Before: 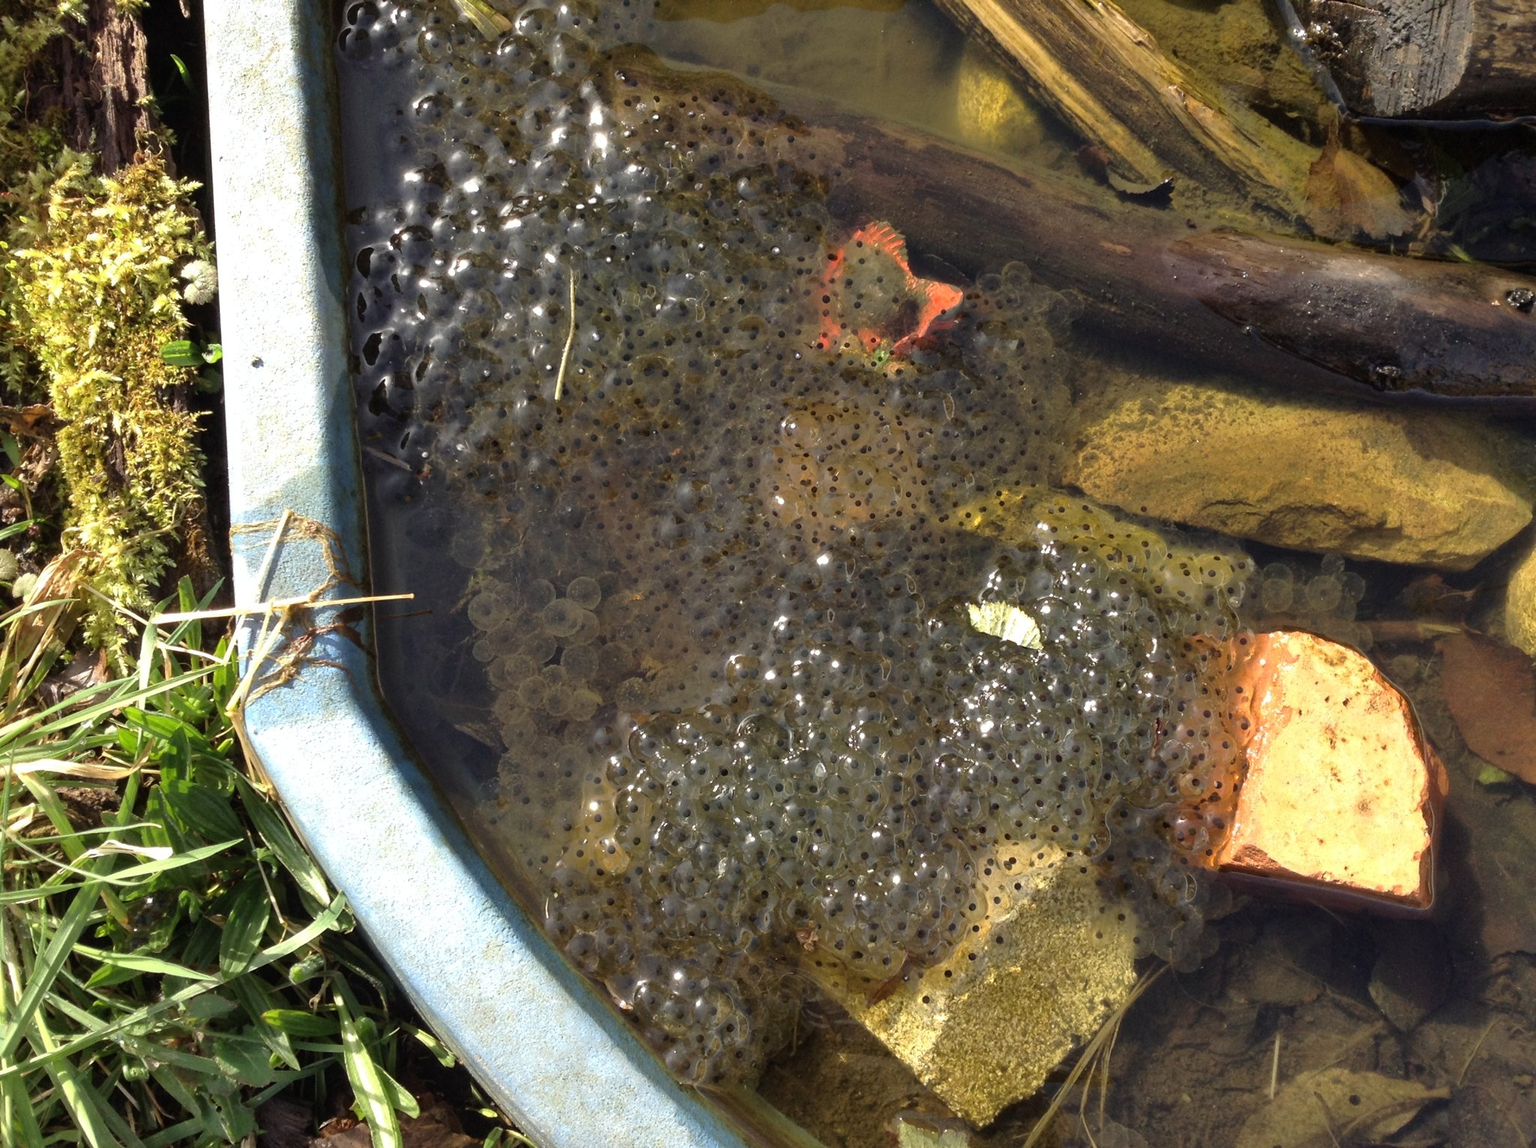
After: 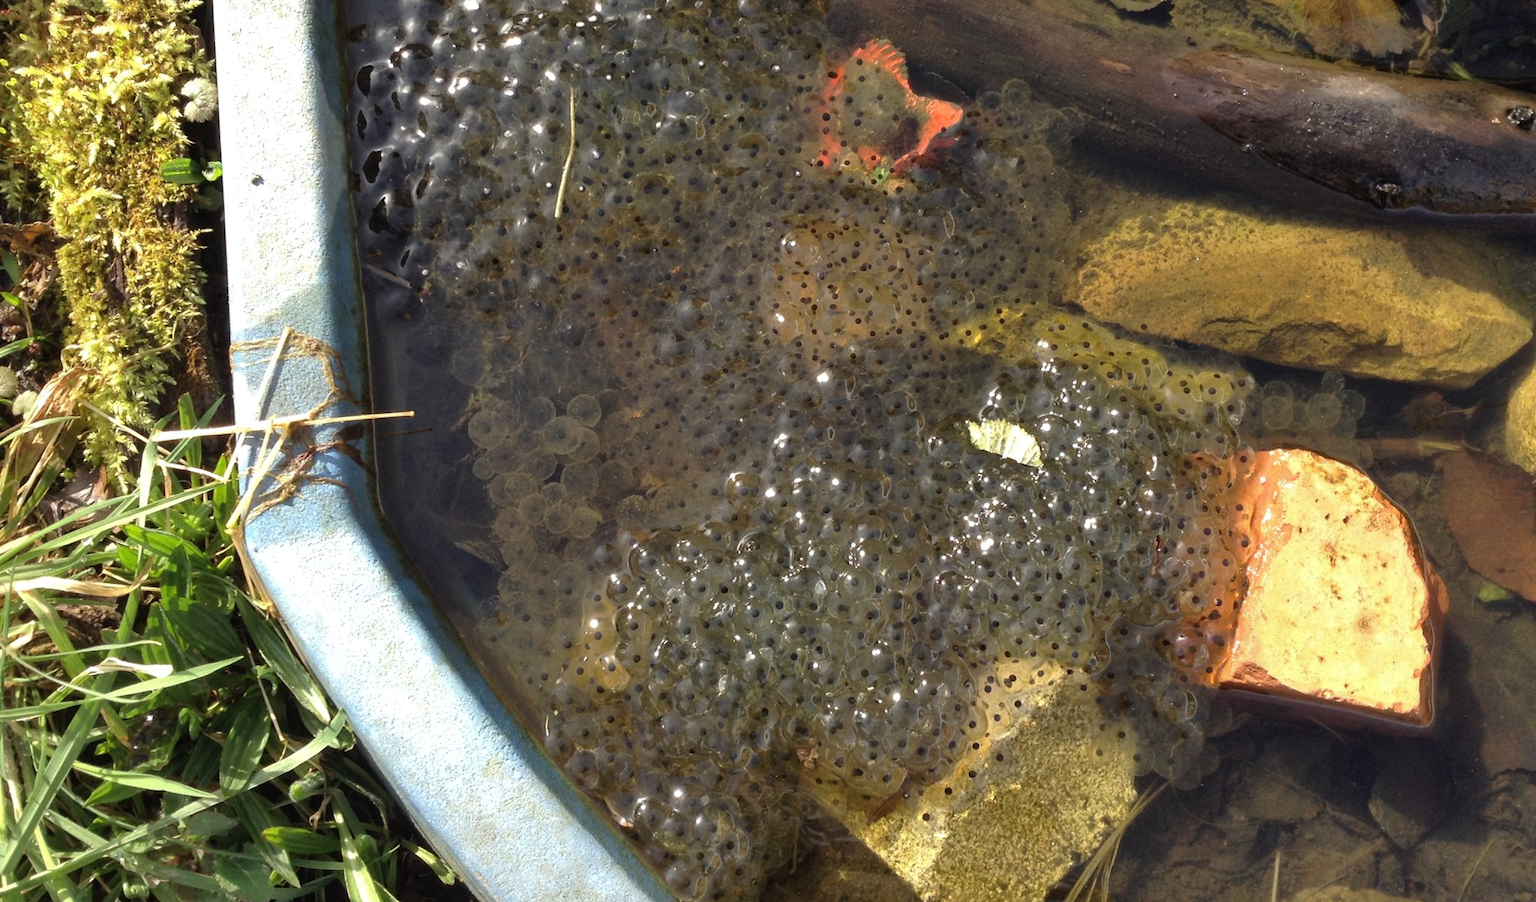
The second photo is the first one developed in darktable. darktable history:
crop and rotate: top 15.908%, bottom 5.429%
tone equalizer: edges refinement/feathering 500, mask exposure compensation -1.57 EV, preserve details no
color calibration: illuminant same as pipeline (D50), adaptation XYZ, x 0.346, y 0.359, temperature 5020.62 K
shadows and highlights: shadows 25.86, highlights -26.28
